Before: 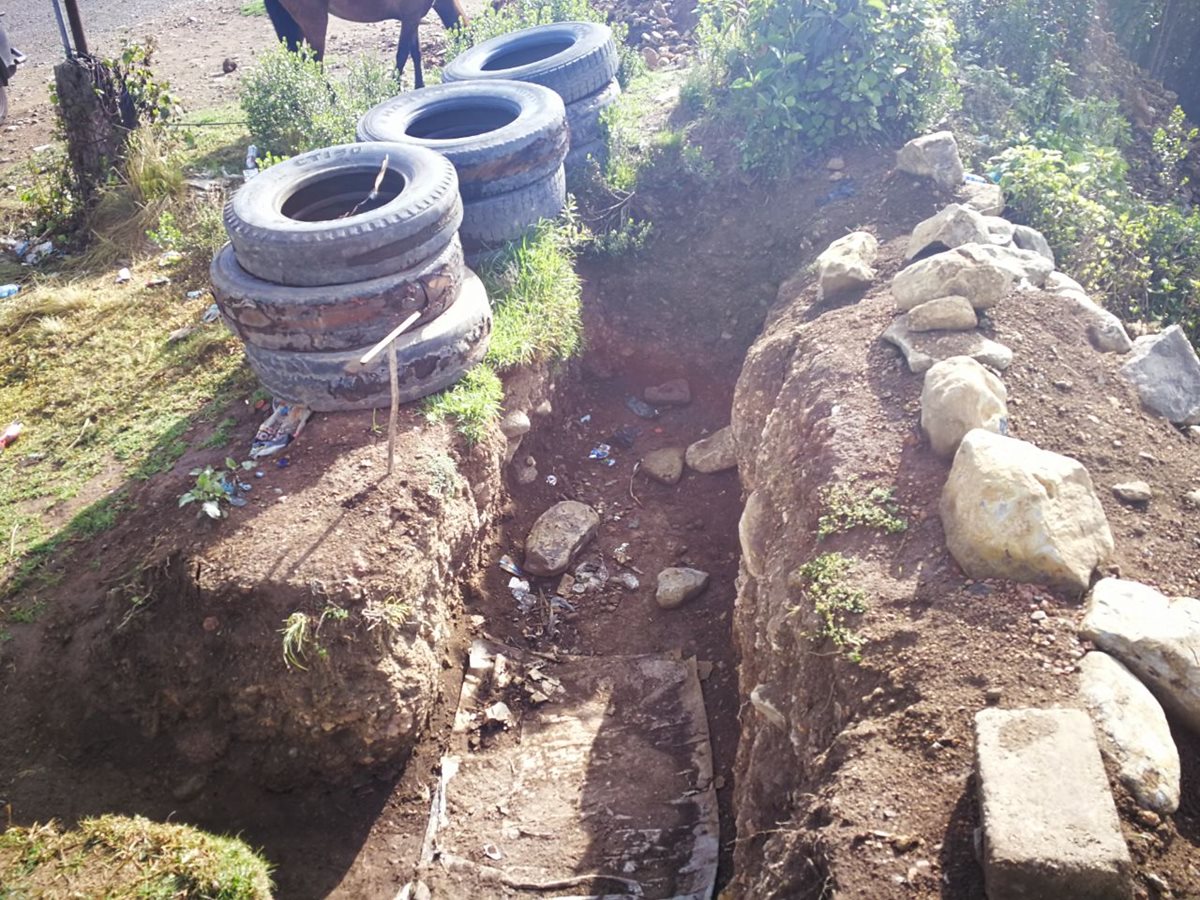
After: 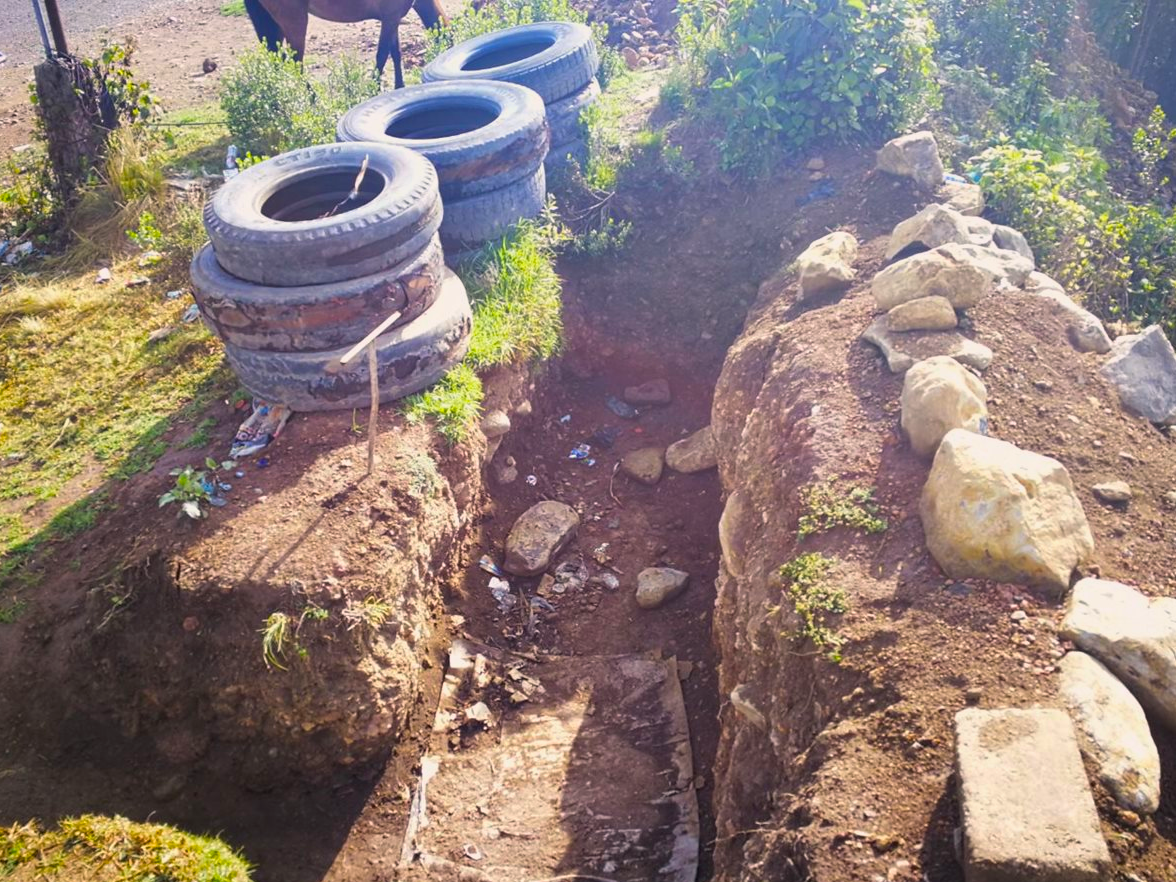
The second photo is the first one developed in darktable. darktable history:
color balance rgb: highlights gain › chroma 1.352%, highlights gain › hue 56.27°, linear chroma grading › shadows -29.378%, linear chroma grading › global chroma 34.888%, perceptual saturation grading › global saturation 24.906%
crop: left 1.692%, right 0.271%, bottom 1.828%
exposure: exposure -0.171 EV, compensate highlight preservation false
